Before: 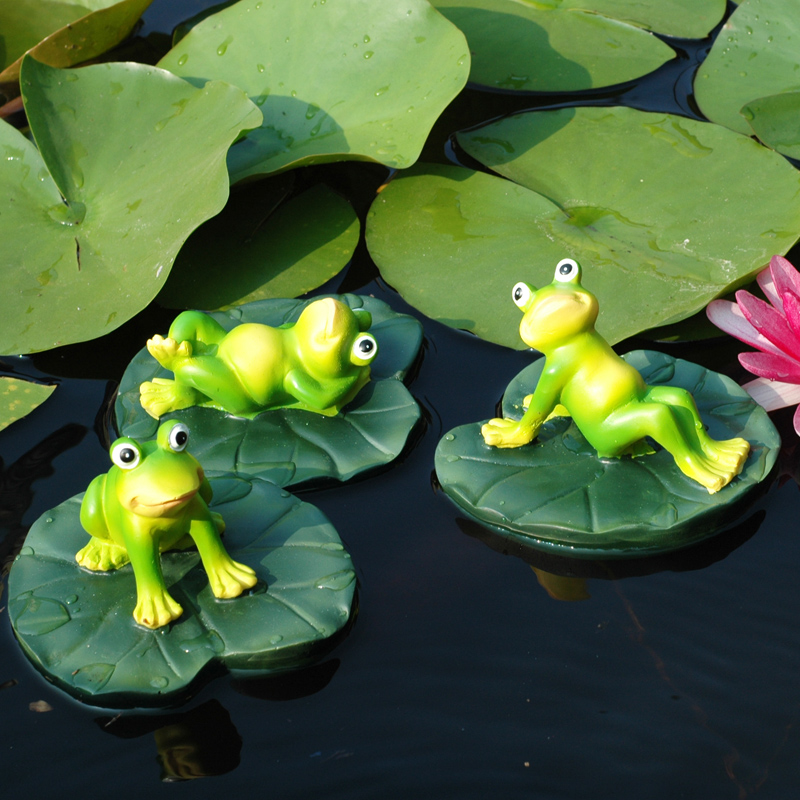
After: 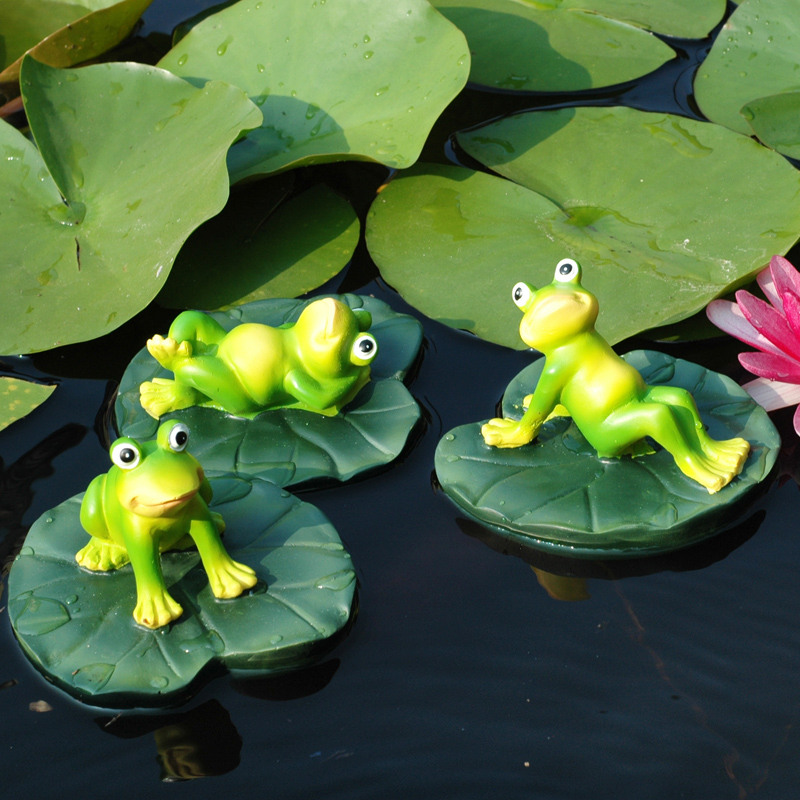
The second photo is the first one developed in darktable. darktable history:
shadows and highlights: shadows 37.03, highlights -27.53, shadows color adjustment 97.67%, soften with gaussian
